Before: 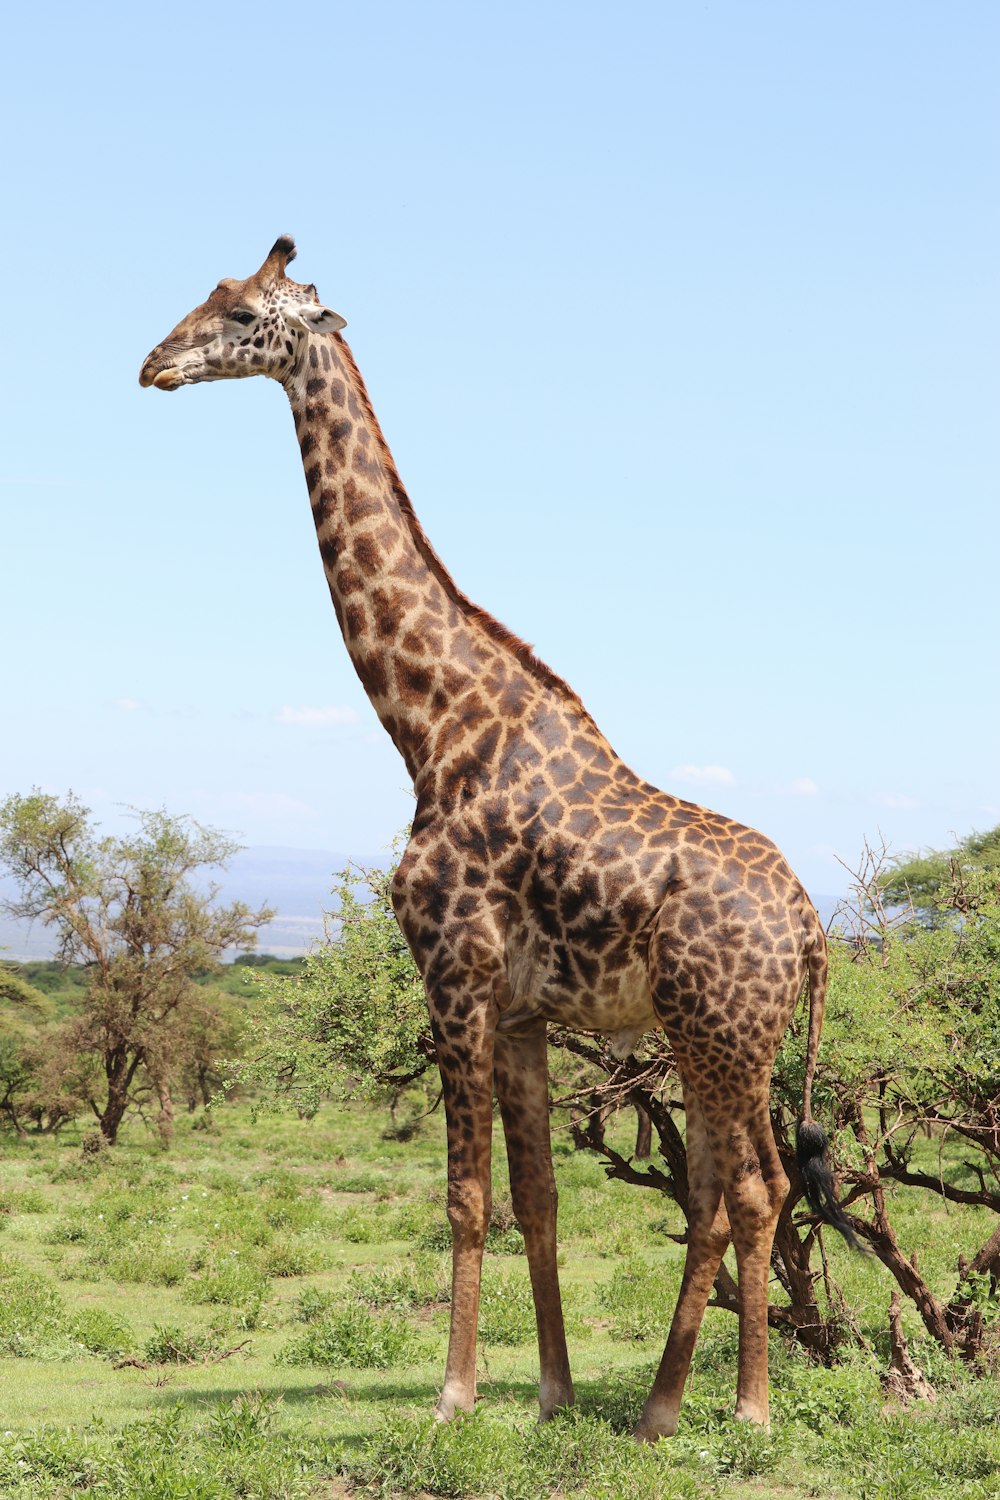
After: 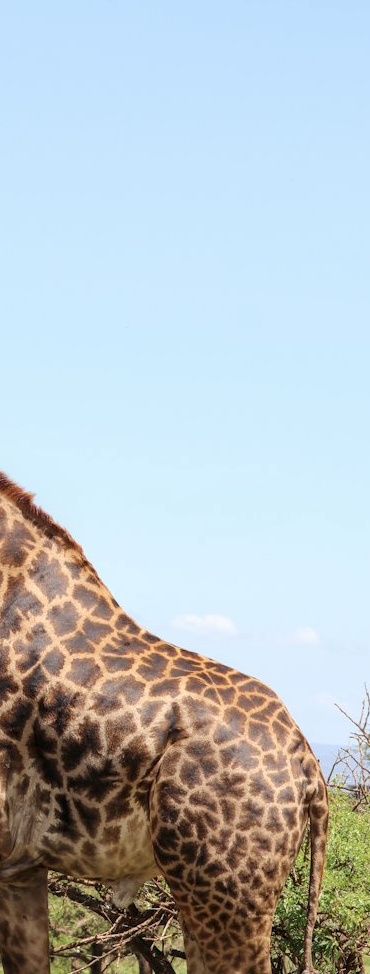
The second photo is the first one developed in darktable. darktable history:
crop and rotate: left 49.911%, top 10.128%, right 13.078%, bottom 24.877%
local contrast: on, module defaults
